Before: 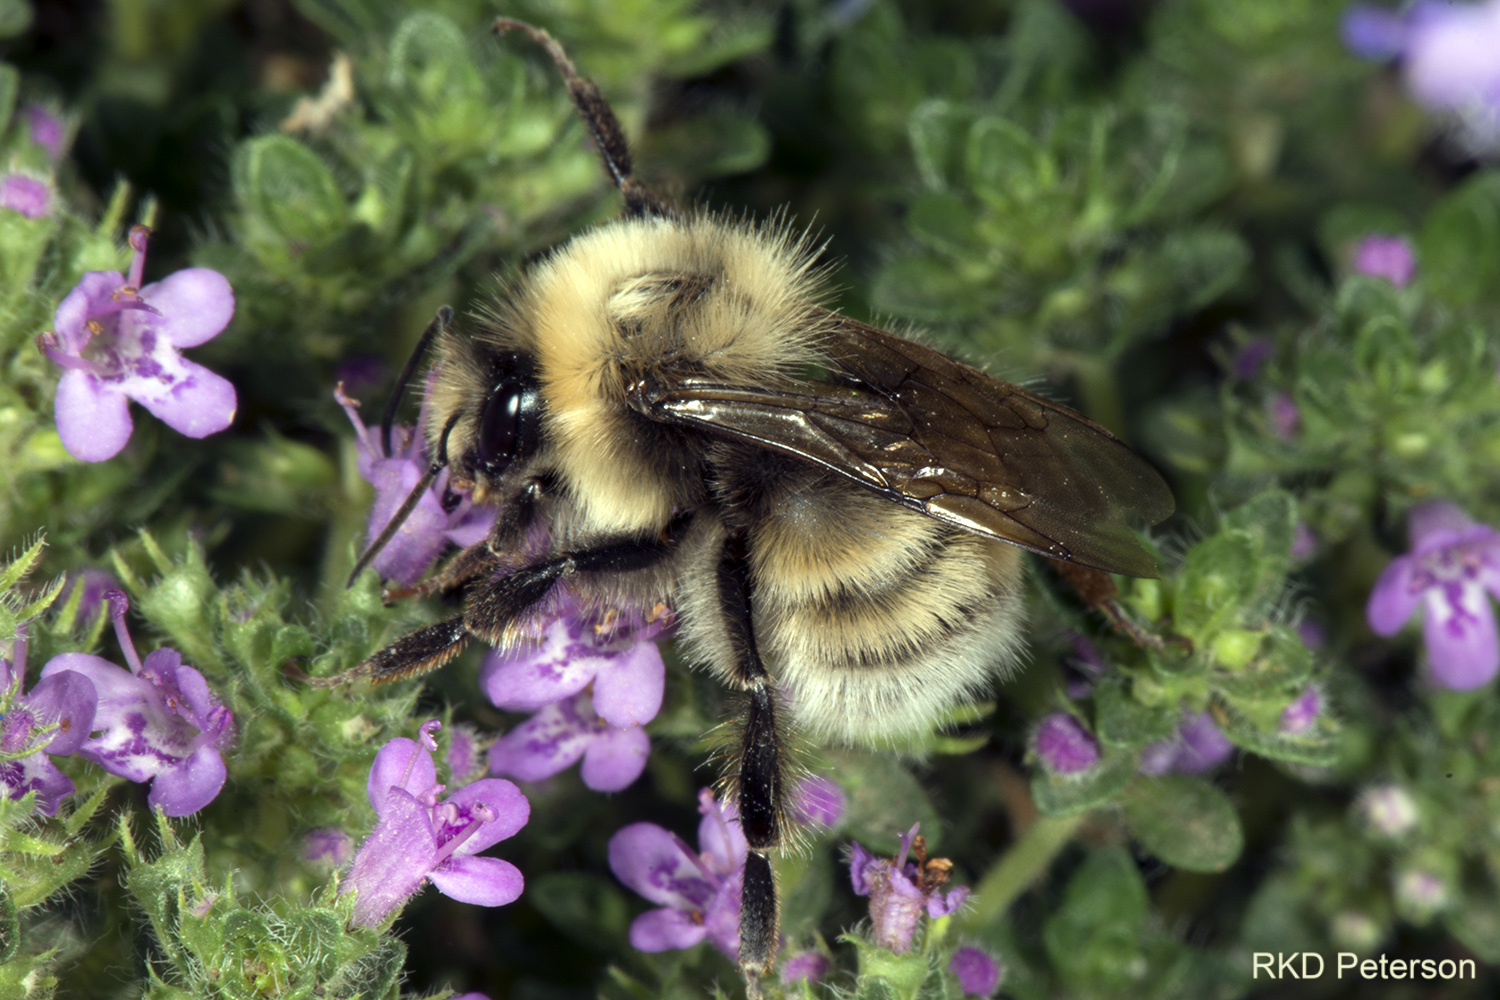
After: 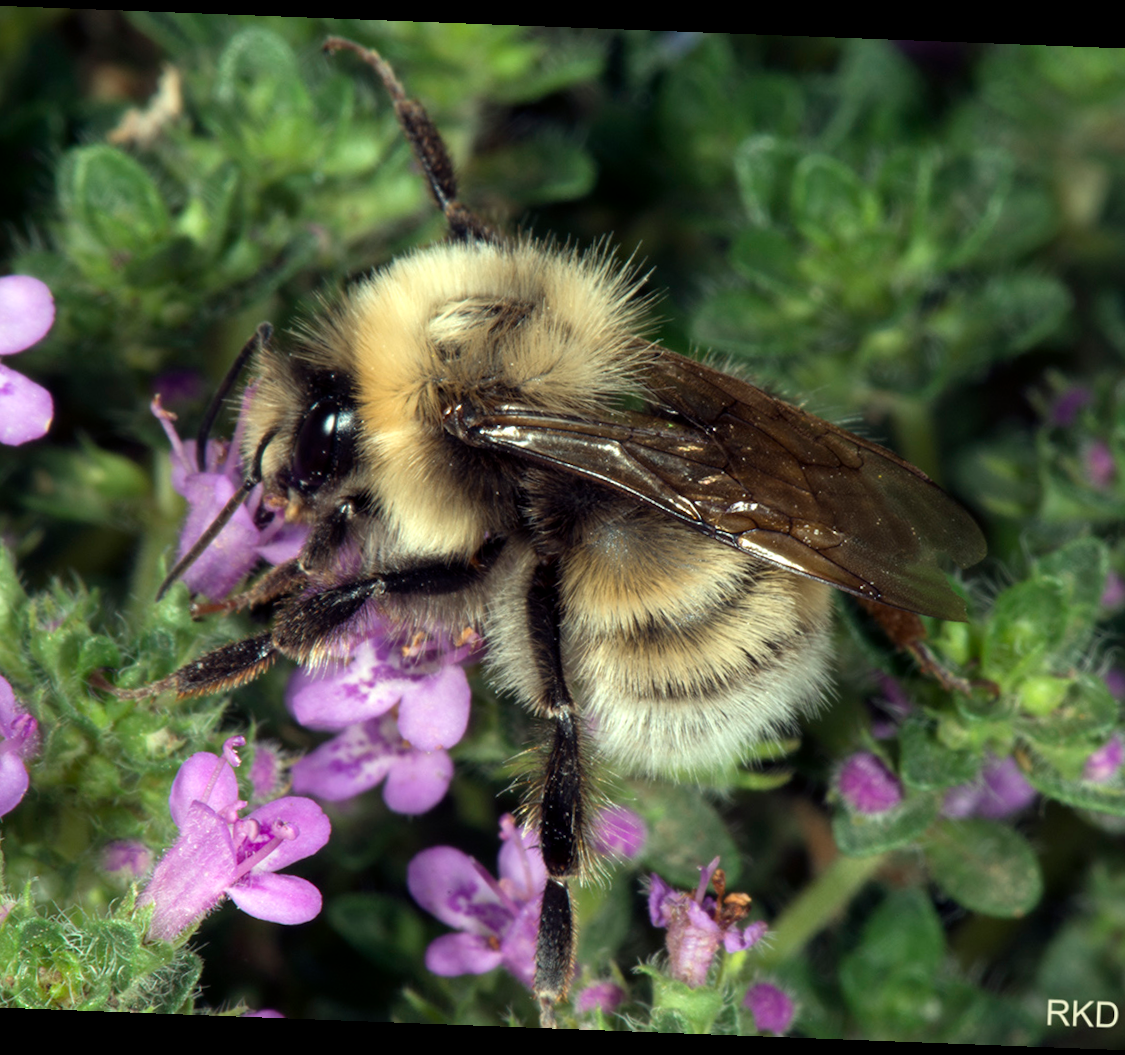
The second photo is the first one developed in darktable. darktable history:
crop: left 13.443%, right 13.31%
rotate and perspective: rotation 2.17°, automatic cropping off
